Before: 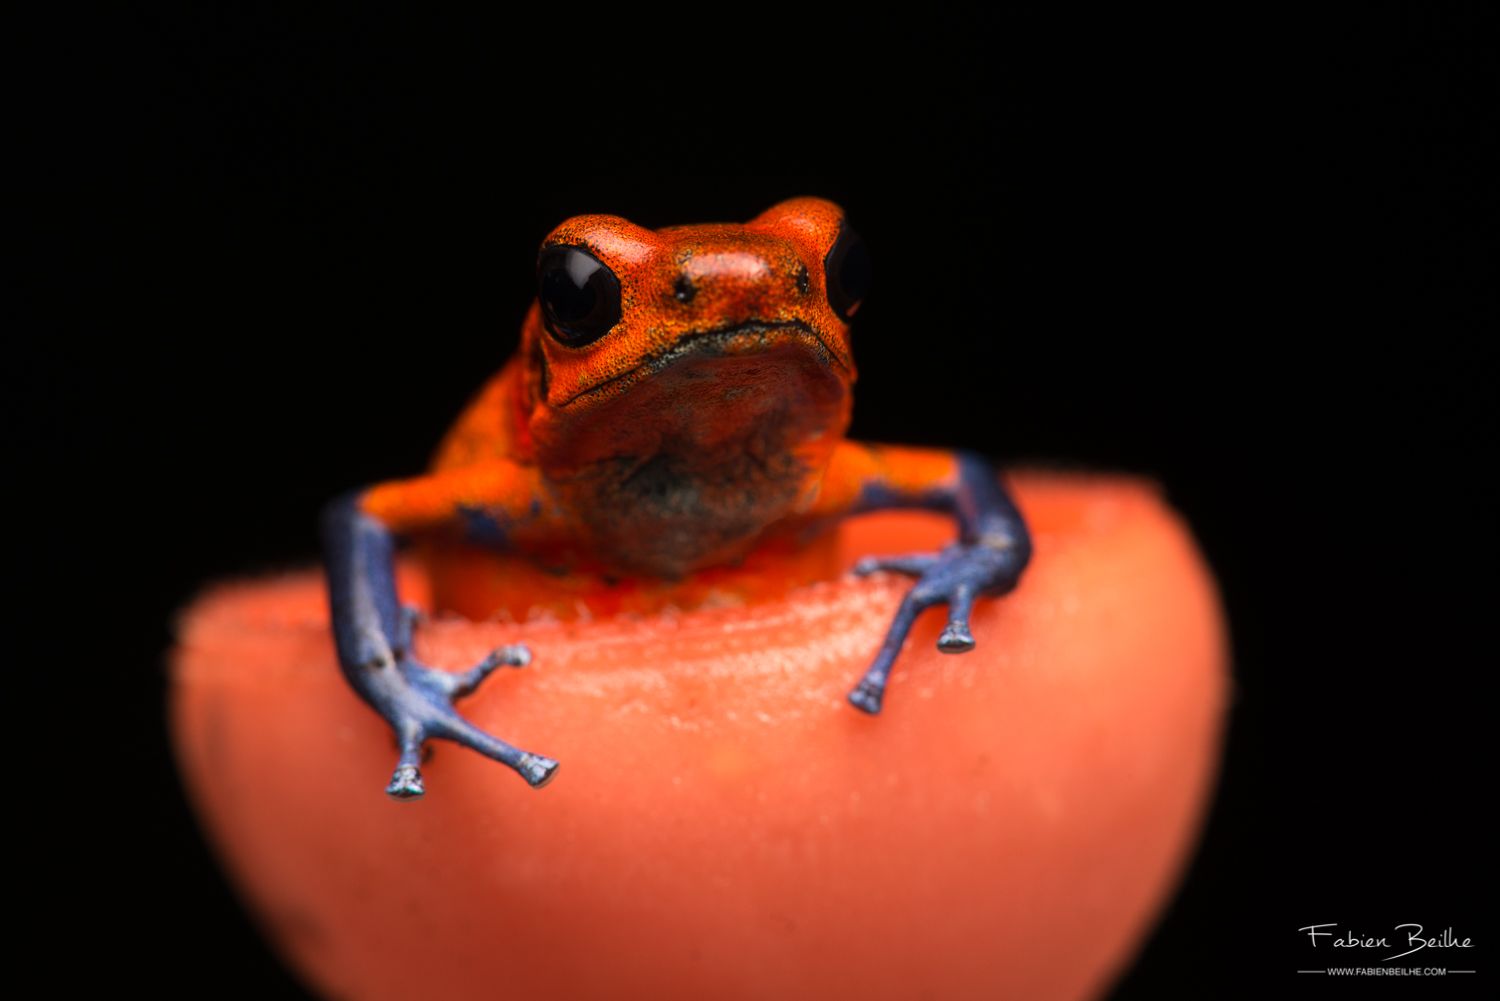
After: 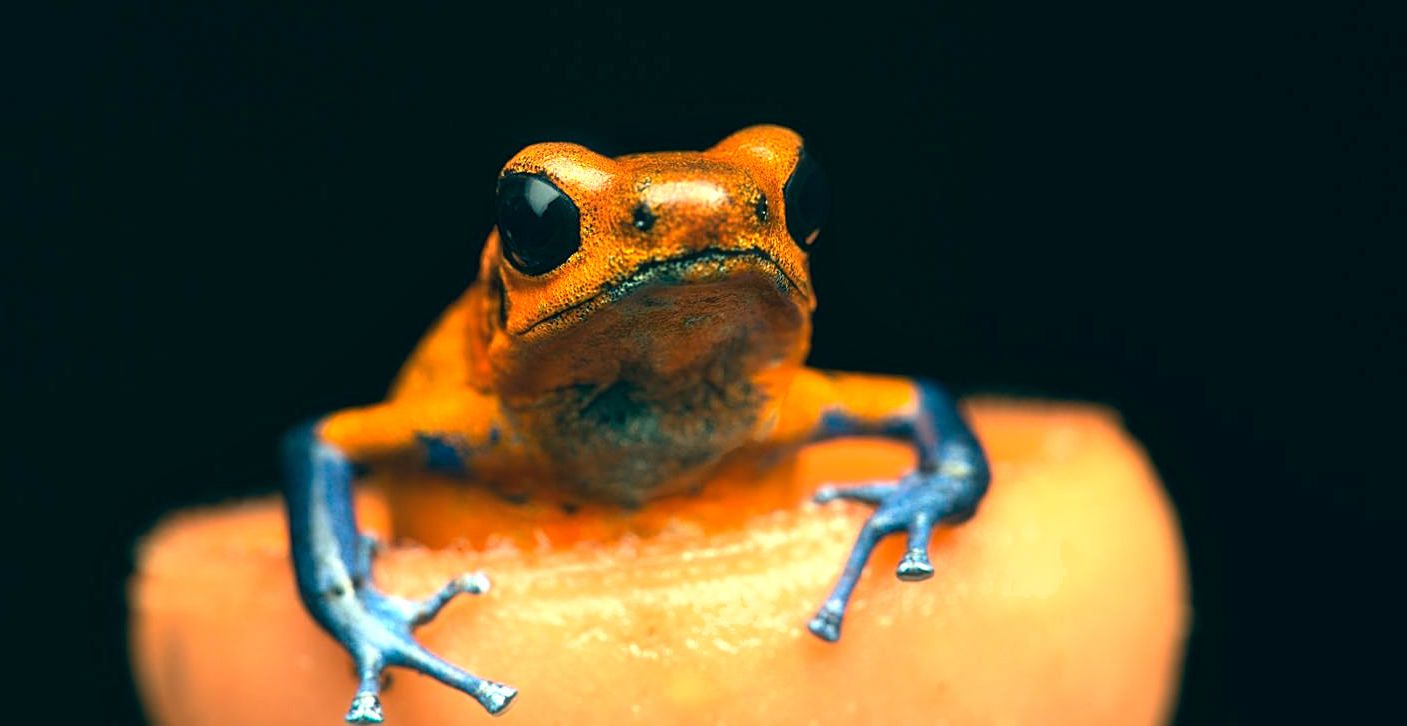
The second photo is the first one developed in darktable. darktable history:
sharpen: on, module defaults
crop: left 2.737%, top 7.287%, right 3.421%, bottom 20.179%
white balance: emerald 1
color correction: highlights a* -20.08, highlights b* 9.8, shadows a* -20.4, shadows b* -10.76
bloom: size 3%, threshold 100%, strength 0%
shadows and highlights: radius 44.78, white point adjustment 6.64, compress 79.65%, highlights color adjustment 78.42%, soften with gaussian
exposure: exposure 0.921 EV, compensate highlight preservation false
